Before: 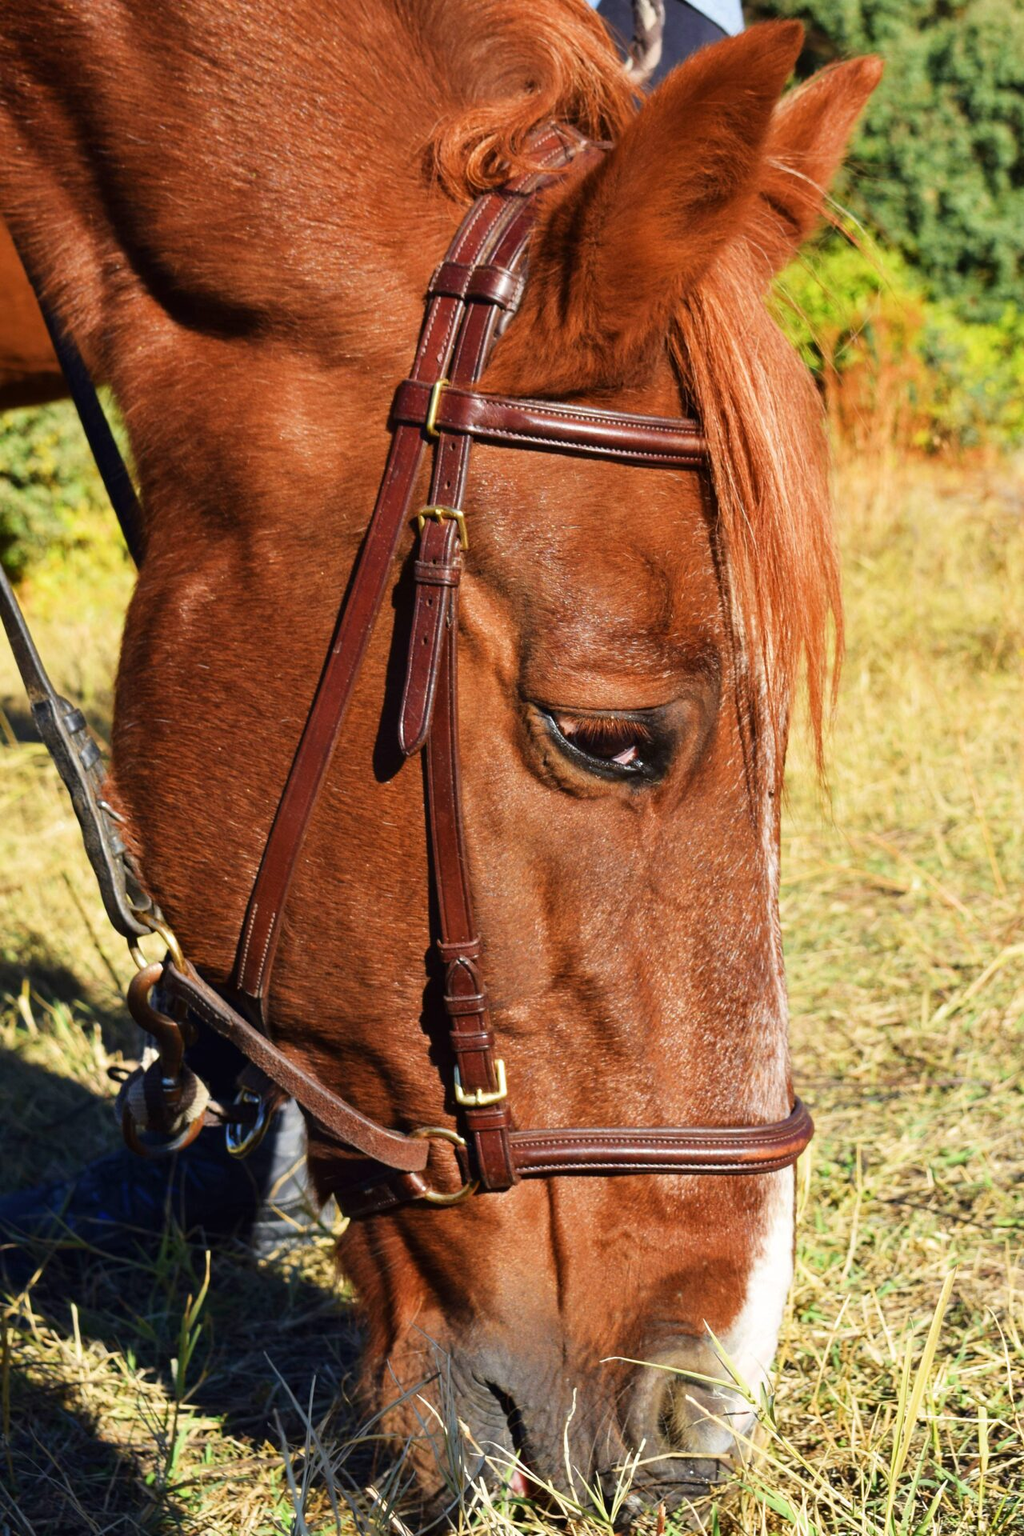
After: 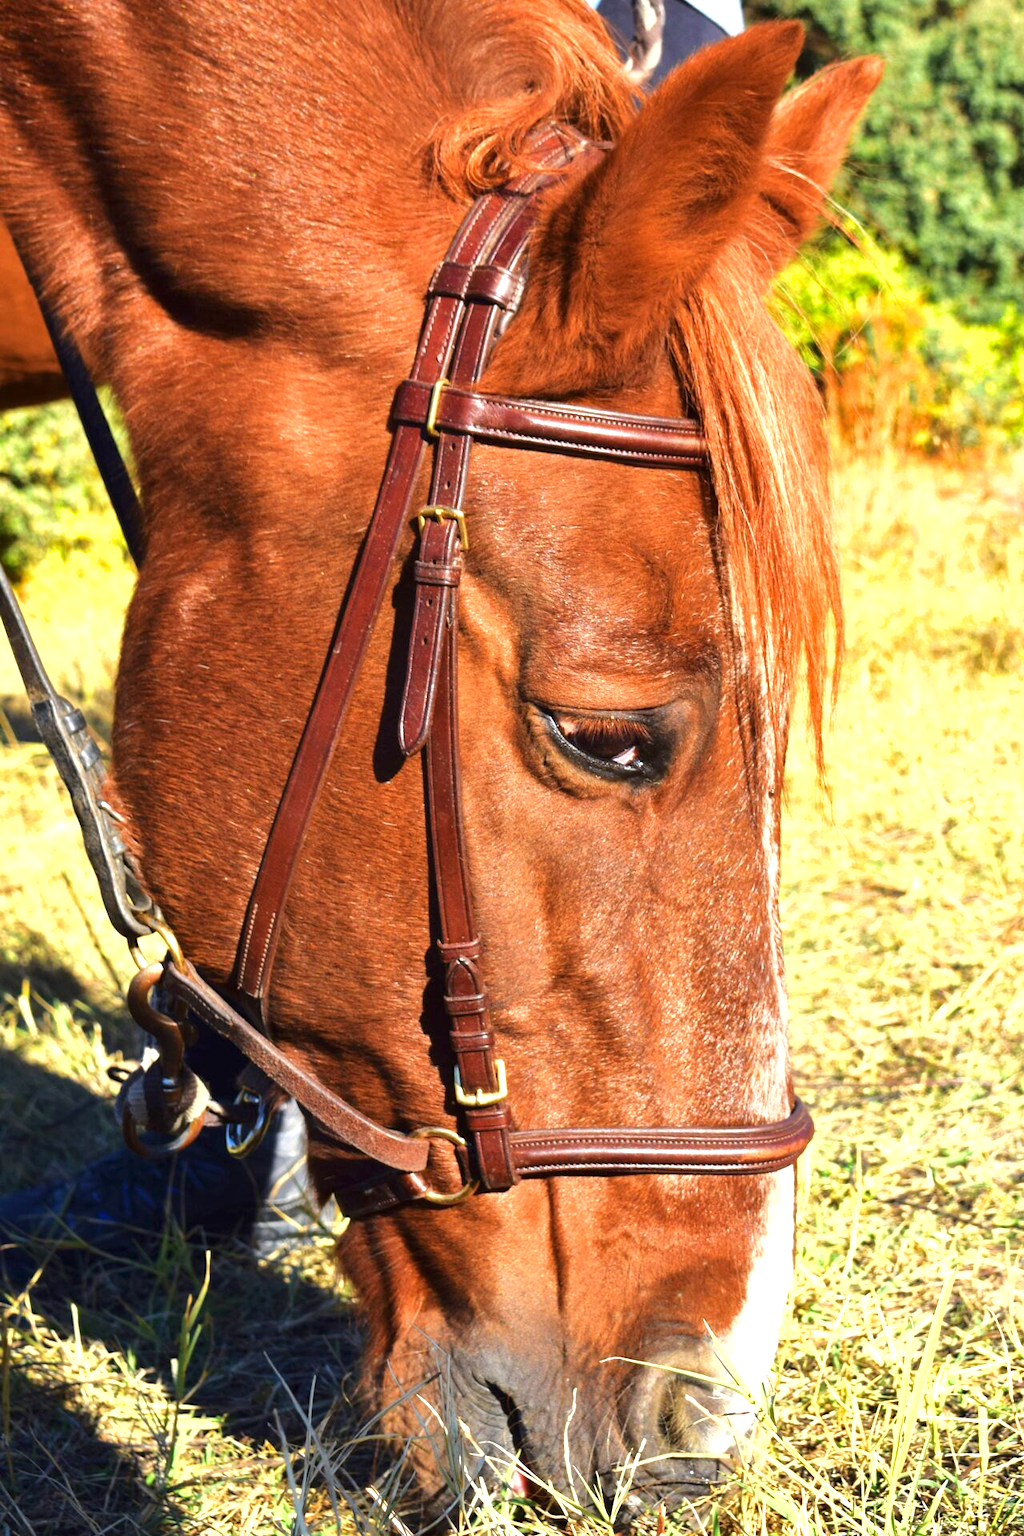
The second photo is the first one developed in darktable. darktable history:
exposure: exposure 0.924 EV, compensate highlight preservation false
shadows and highlights: shadows -20.3, white point adjustment -2.01, highlights -35.01
levels: black 0.109%
